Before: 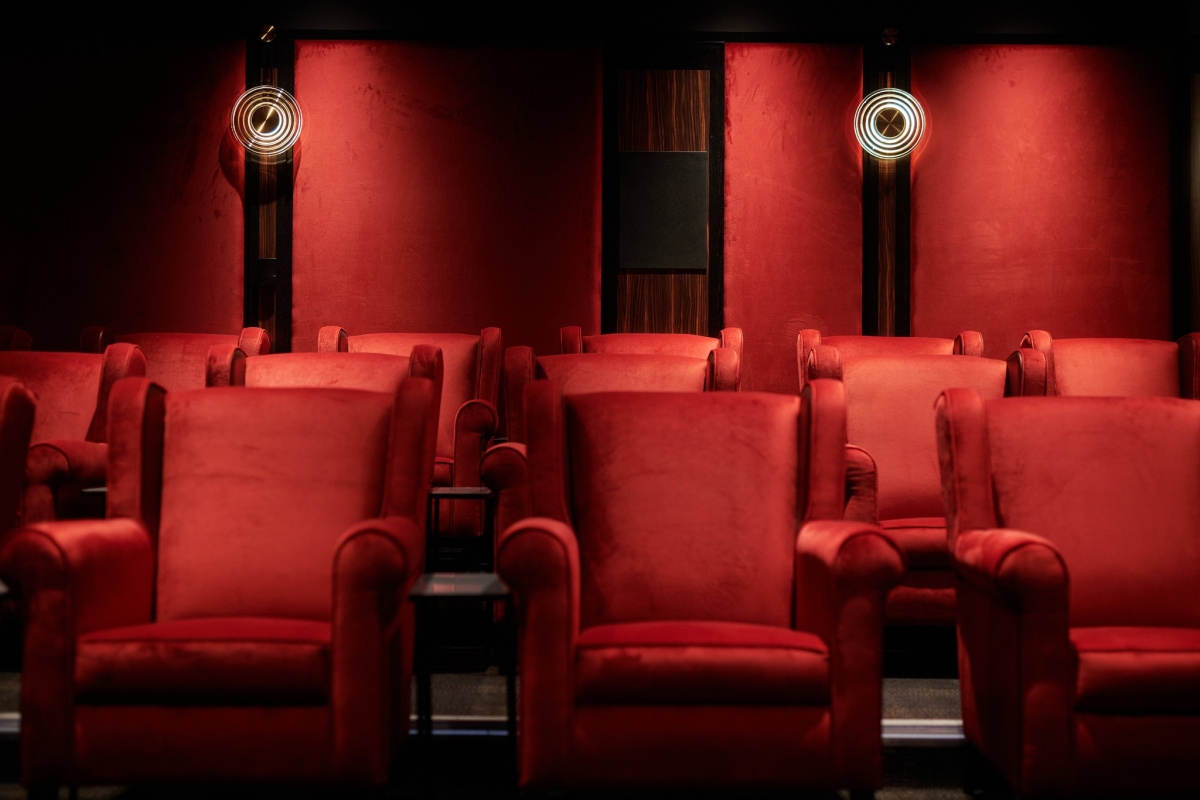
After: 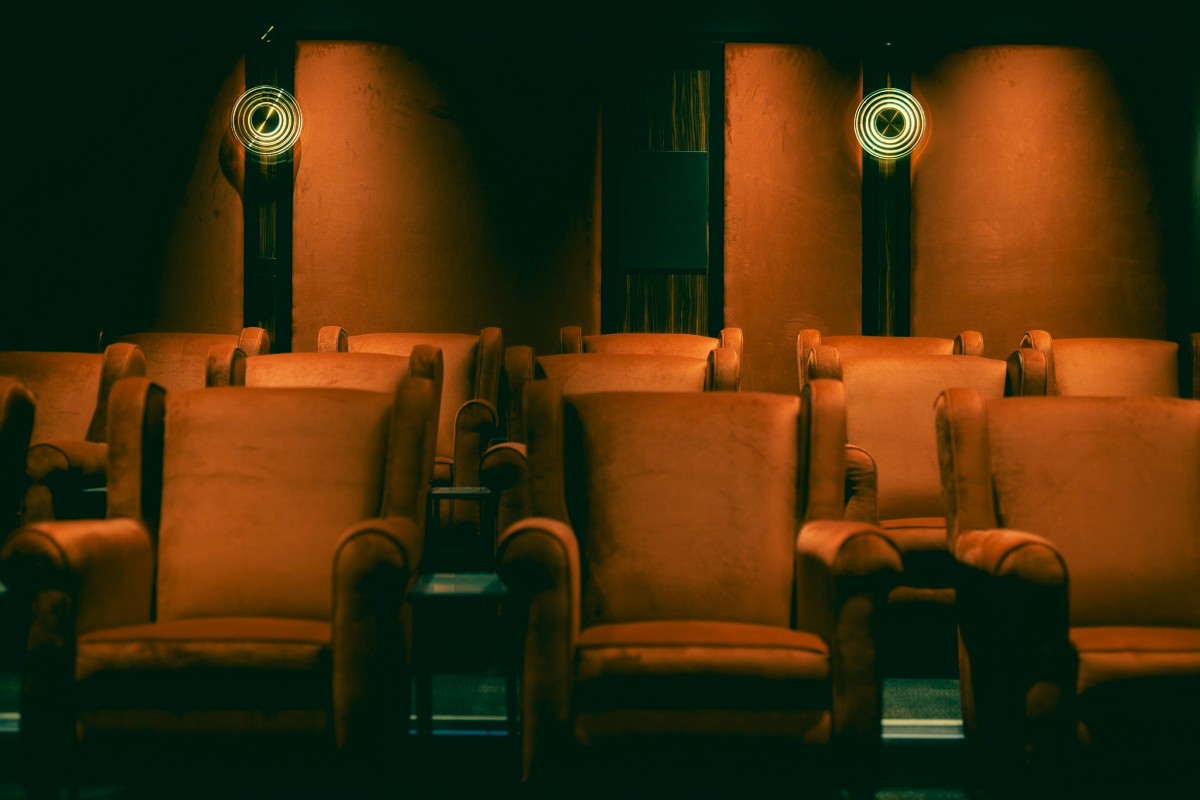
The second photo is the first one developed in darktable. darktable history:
color correction: highlights a* 2.12, highlights b* 33.88, shadows a* -36.49, shadows b* -5.99
